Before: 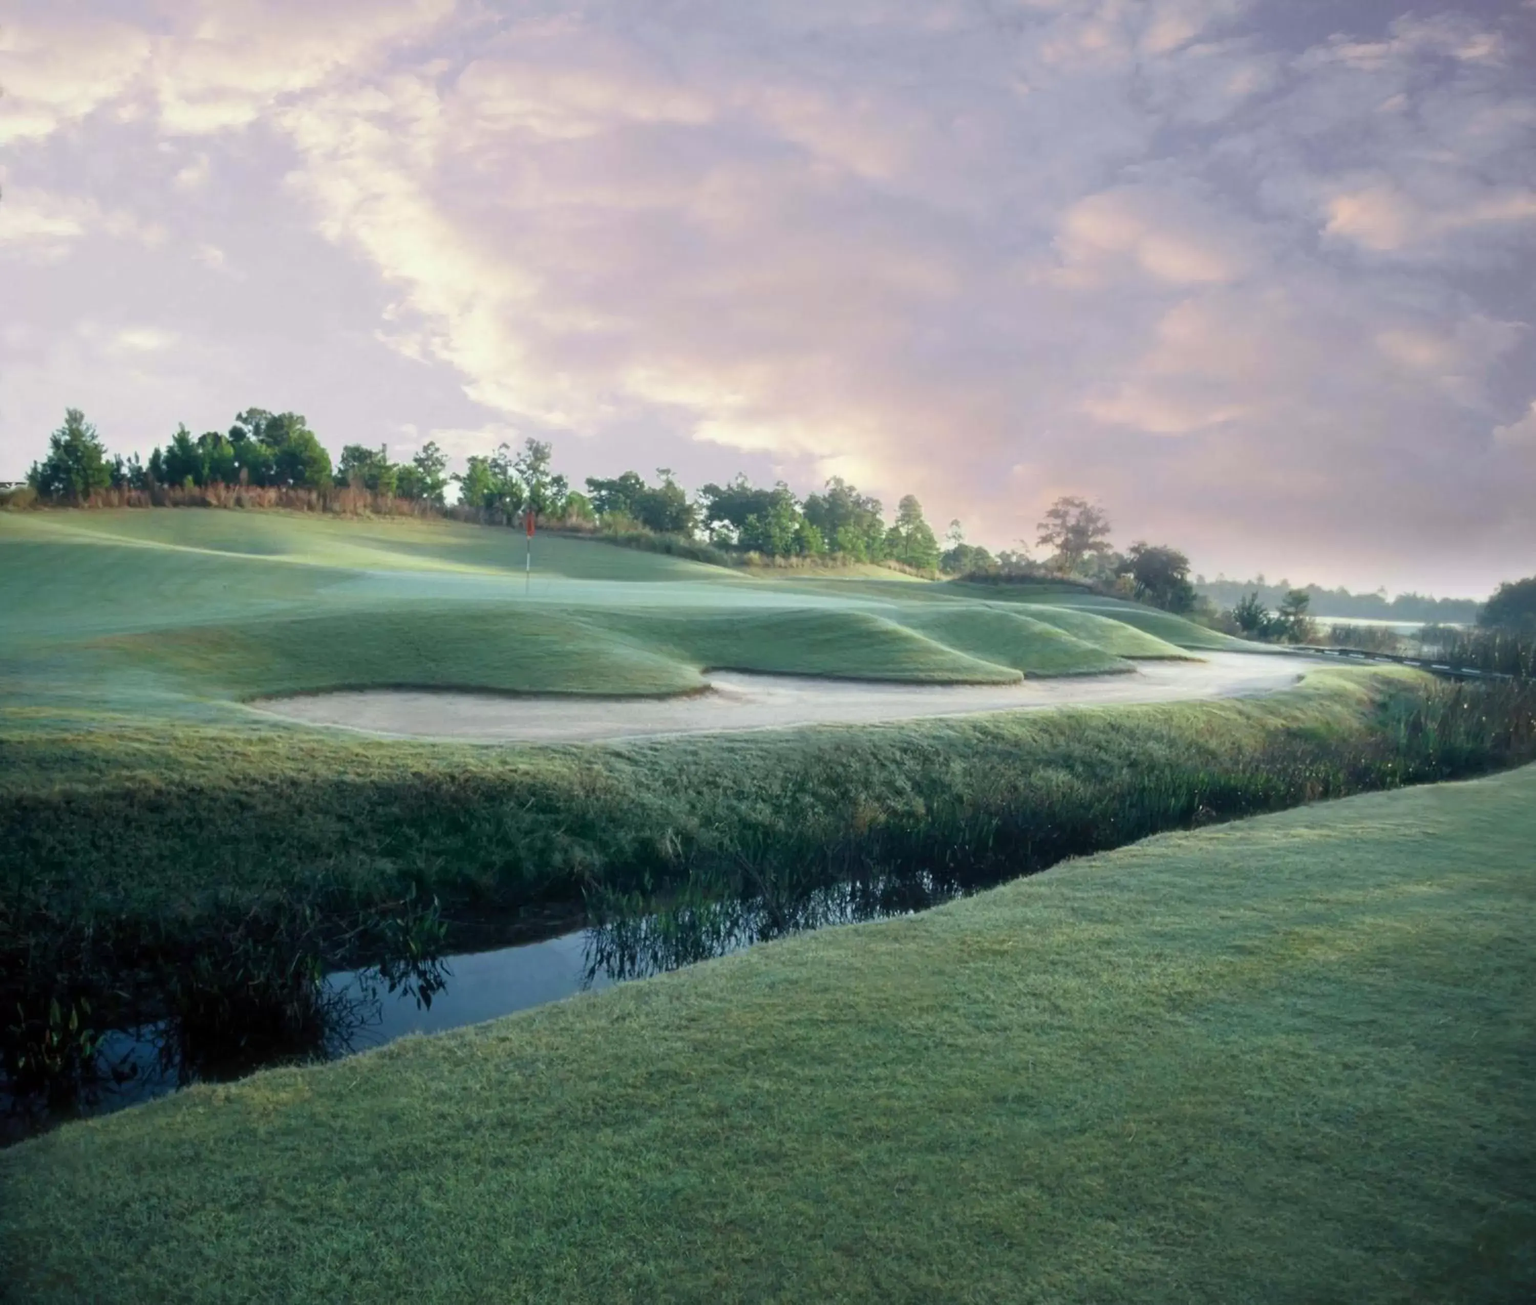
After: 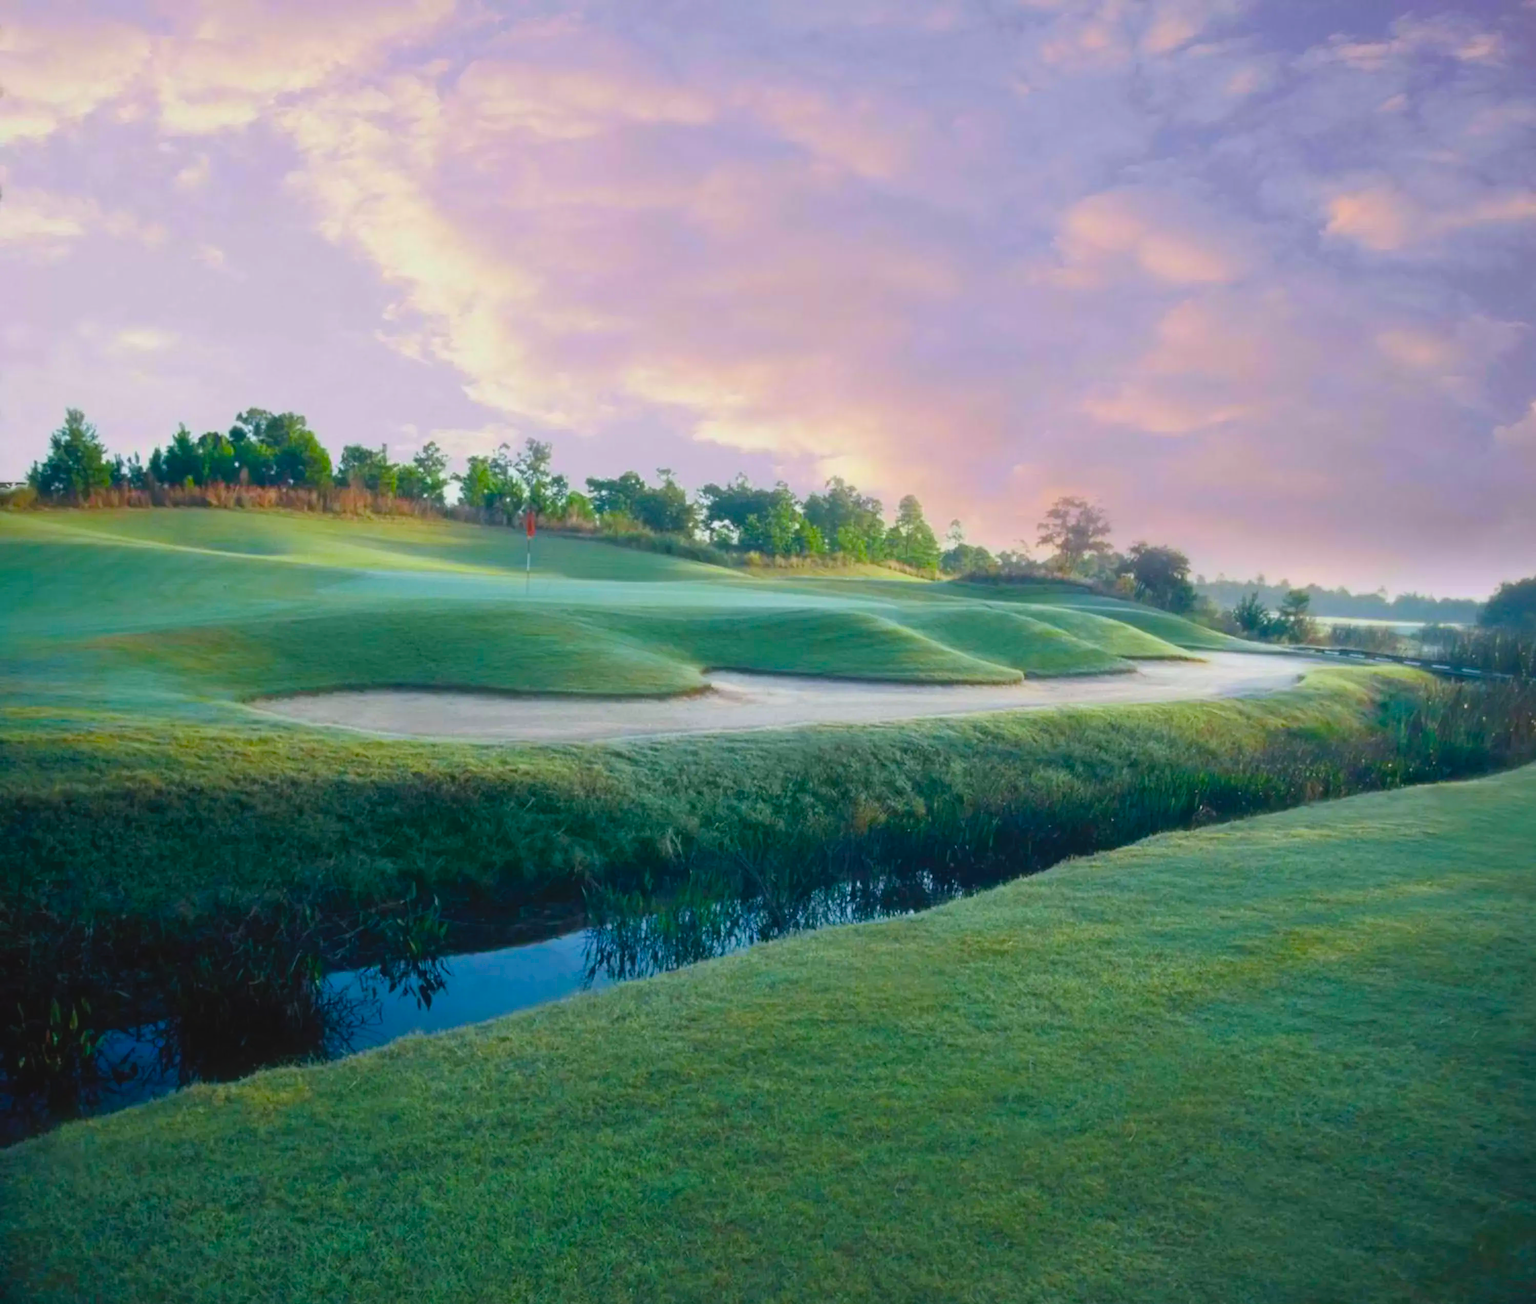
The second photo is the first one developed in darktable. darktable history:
contrast brightness saturation: contrast -0.11
white balance: red 1.009, blue 1.027
color balance rgb: linear chroma grading › global chroma 23.15%, perceptual saturation grading › global saturation 28.7%, perceptual saturation grading › mid-tones 12.04%, perceptual saturation grading › shadows 10.19%, global vibrance 22.22%
